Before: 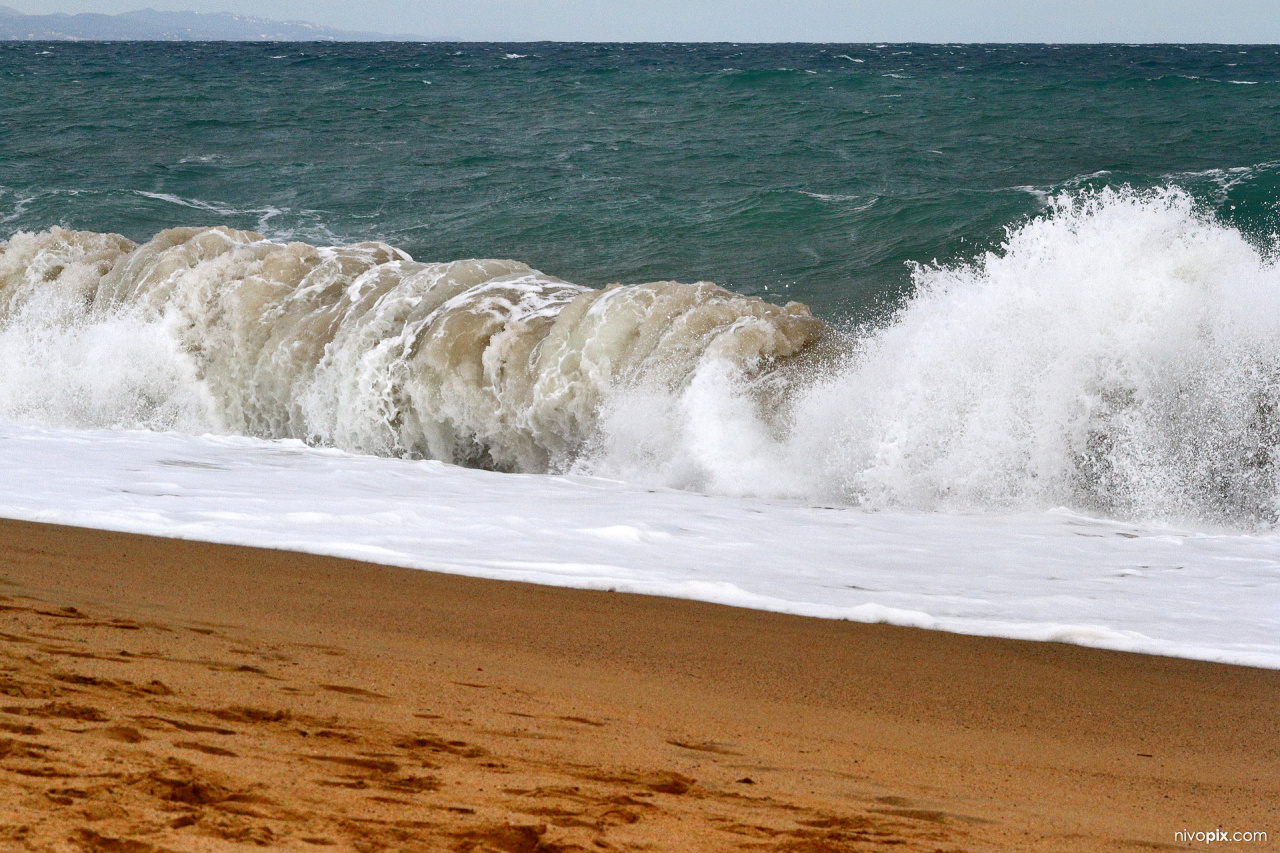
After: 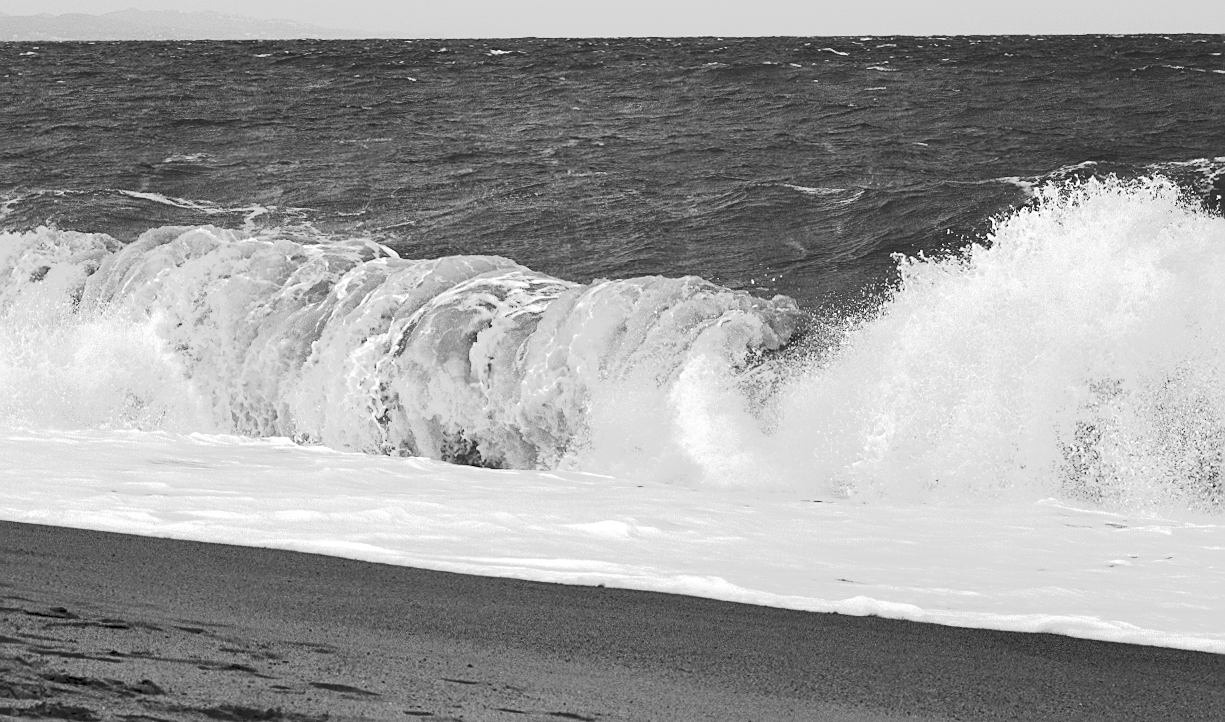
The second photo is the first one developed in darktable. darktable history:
shadows and highlights: shadows -70.13, highlights 35.17, soften with gaussian
color zones: curves: ch1 [(0.25, 0.5) (0.747, 0.71)]
crop and rotate: angle 0.534°, left 0.256%, right 2.667%, bottom 14.174%
exposure: black level correction 0.007, exposure 0.158 EV, compensate highlight preservation false
color calibration: output gray [0.21, 0.42, 0.37, 0], x 0.341, y 0.355, temperature 5144.26 K
tone curve: curves: ch0 [(0, 0) (0.003, 0.108) (0.011, 0.113) (0.025, 0.113) (0.044, 0.121) (0.069, 0.132) (0.1, 0.145) (0.136, 0.158) (0.177, 0.182) (0.224, 0.215) (0.277, 0.27) (0.335, 0.341) (0.399, 0.424) (0.468, 0.528) (0.543, 0.622) (0.623, 0.721) (0.709, 0.79) (0.801, 0.846) (0.898, 0.871) (1, 1)], preserve colors none
sharpen: on, module defaults
